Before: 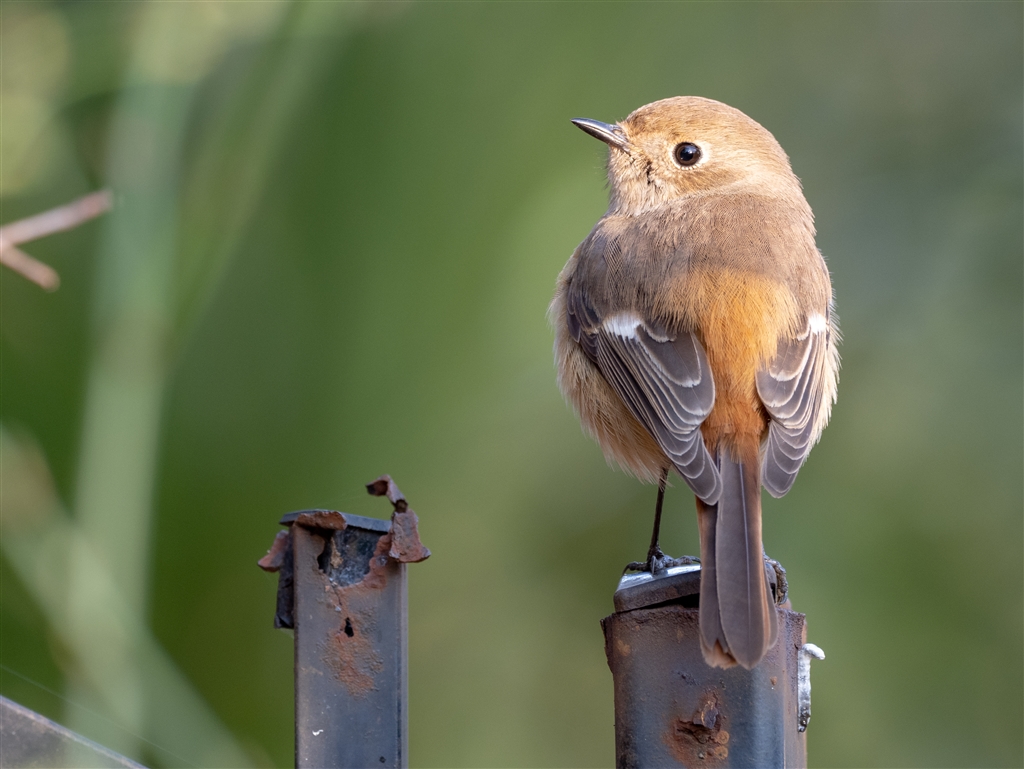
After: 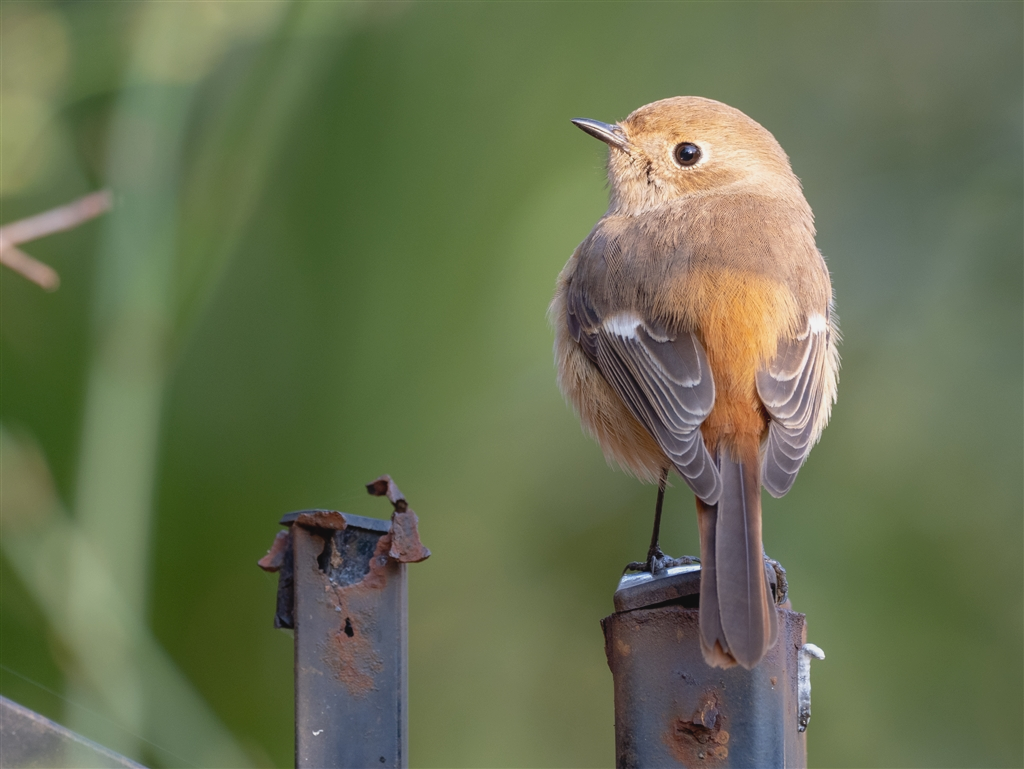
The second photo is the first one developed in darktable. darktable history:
contrast equalizer: y [[0.601, 0.6, 0.598, 0.598, 0.6, 0.601], [0.5 ×6], [0.5 ×6], [0 ×6], [0 ×6]], mix -0.315
